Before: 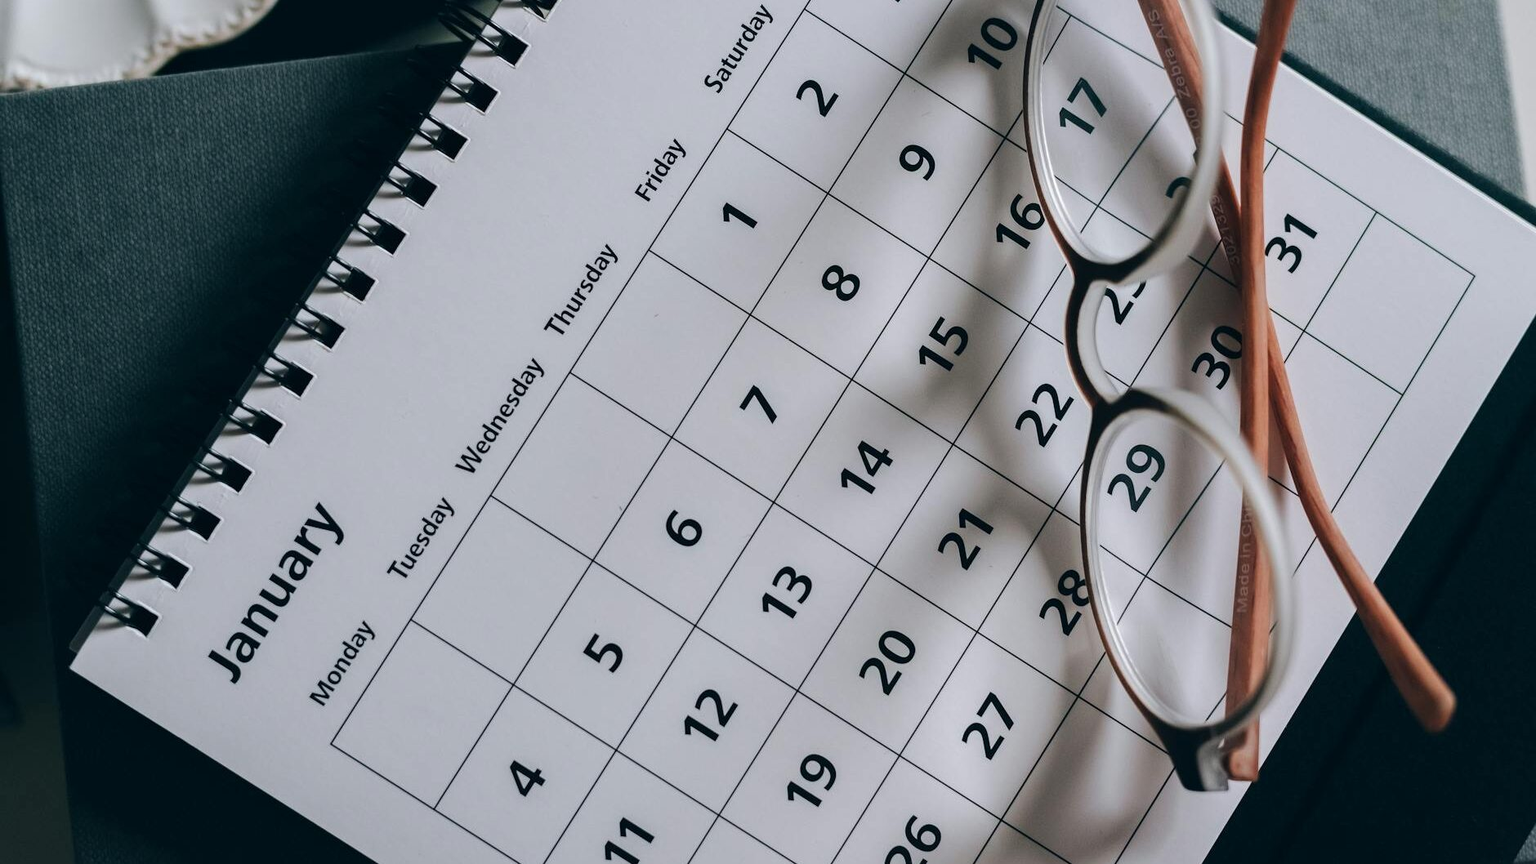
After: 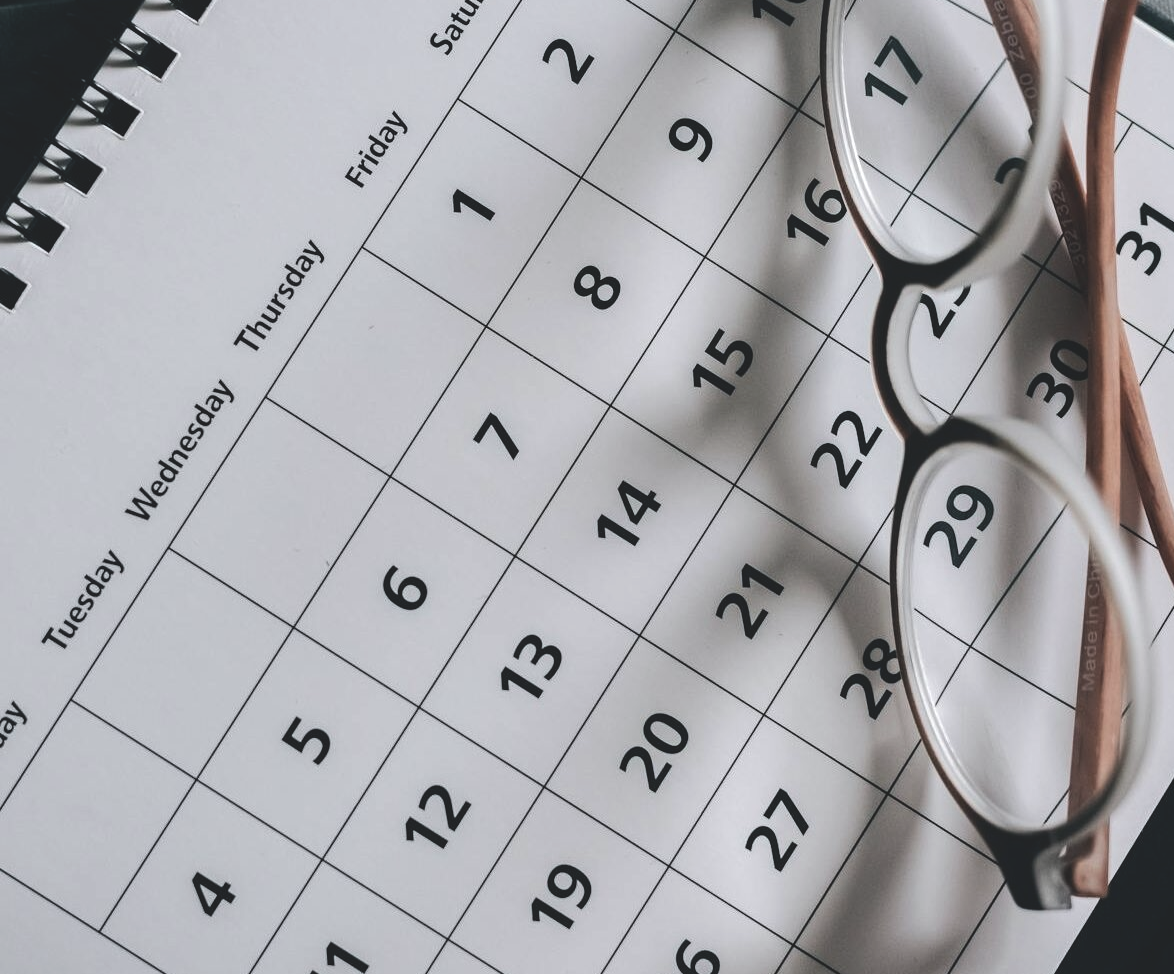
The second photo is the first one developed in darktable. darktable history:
tone equalizer: -8 EV -0.785 EV, -7 EV -0.714 EV, -6 EV -0.593 EV, -5 EV -0.373 EV, -3 EV 0.395 EV, -2 EV 0.6 EV, -1 EV 0.685 EV, +0 EV 0.779 EV, edges refinement/feathering 500, mask exposure compensation -1.57 EV, preserve details no
crop and rotate: left 23.015%, top 5.623%, right 14.488%, bottom 2.315%
contrast brightness saturation: contrast -0.245, saturation -0.431
